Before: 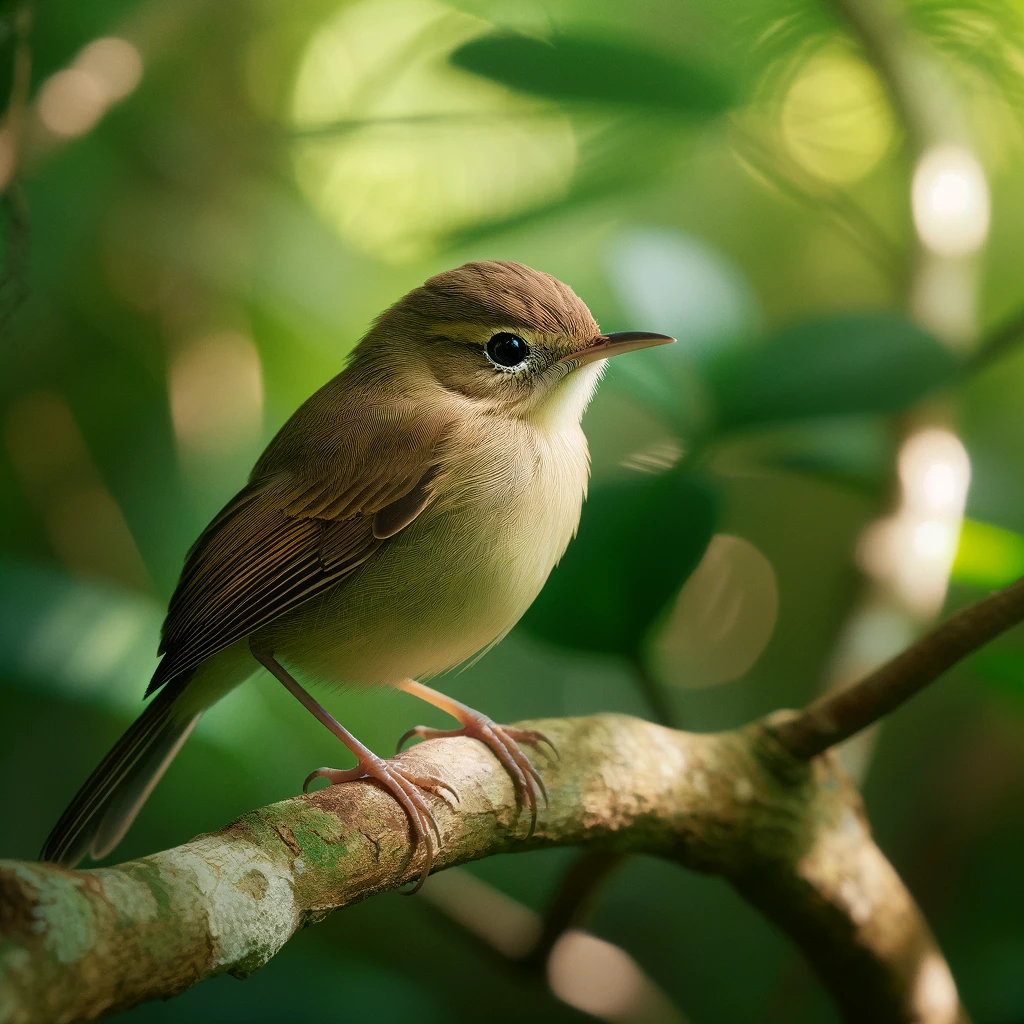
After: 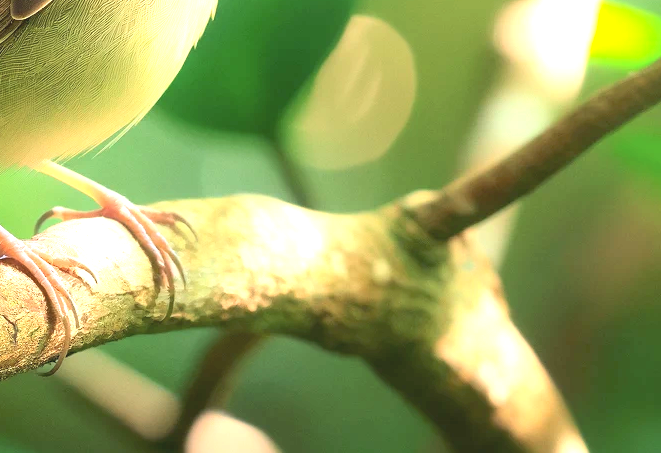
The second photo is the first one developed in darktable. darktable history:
crop and rotate: left 35.402%, top 50.736%, bottom 4.937%
contrast brightness saturation: contrast 0.142, brightness 0.225
exposure: black level correction 0, exposure 1.749 EV, compensate highlight preservation false
